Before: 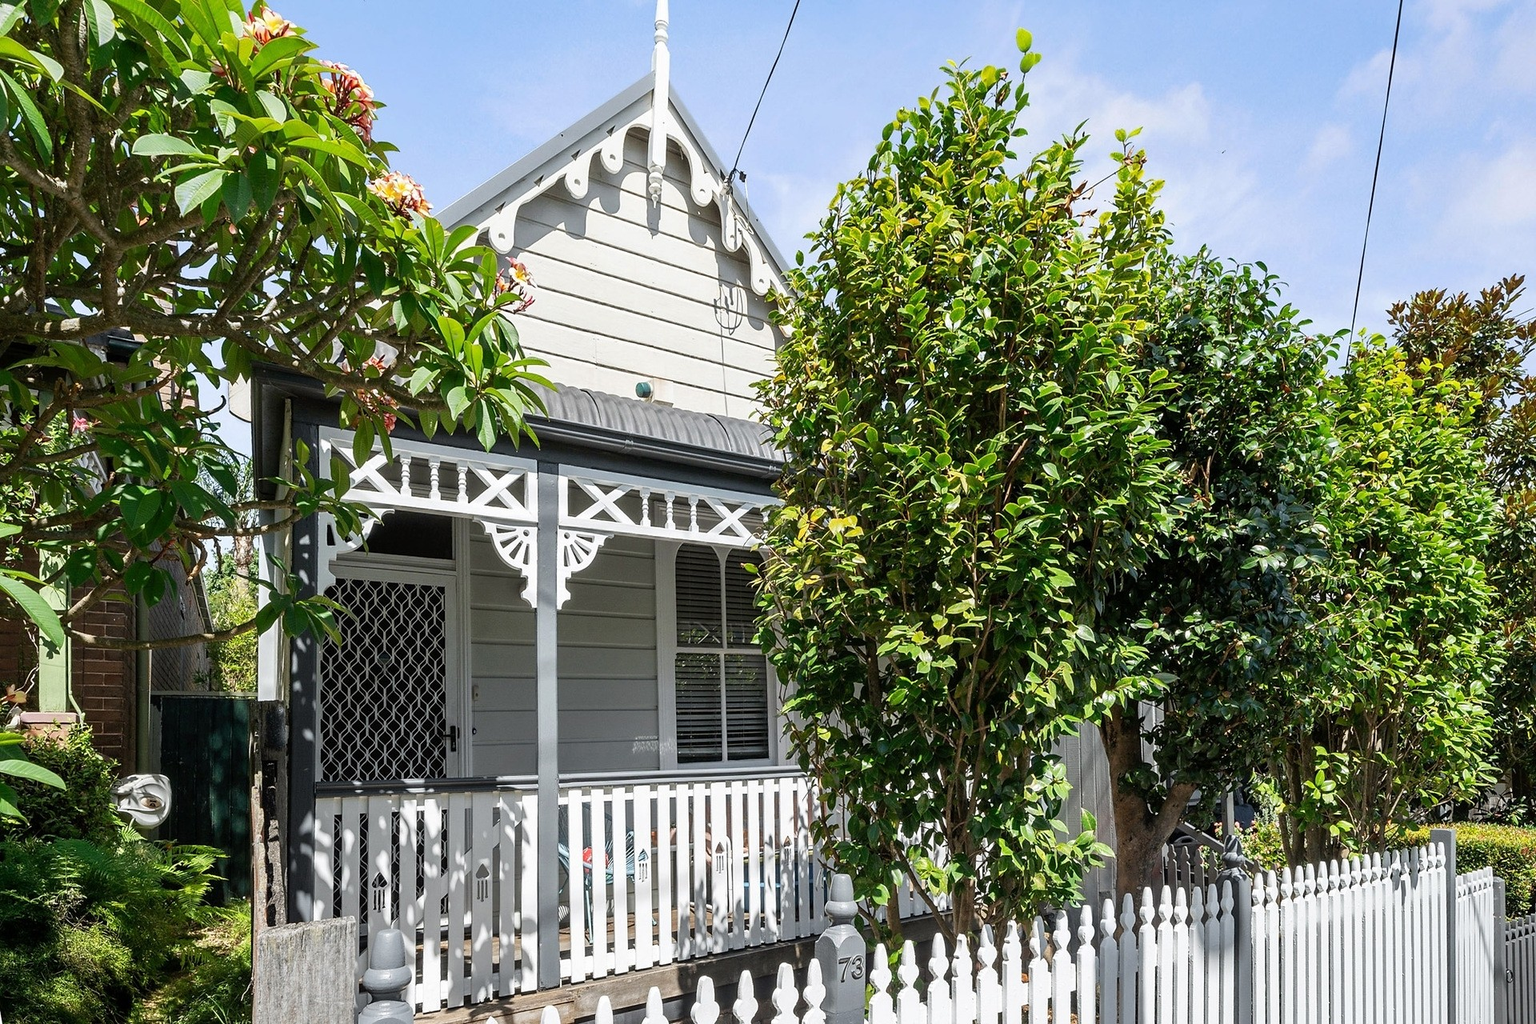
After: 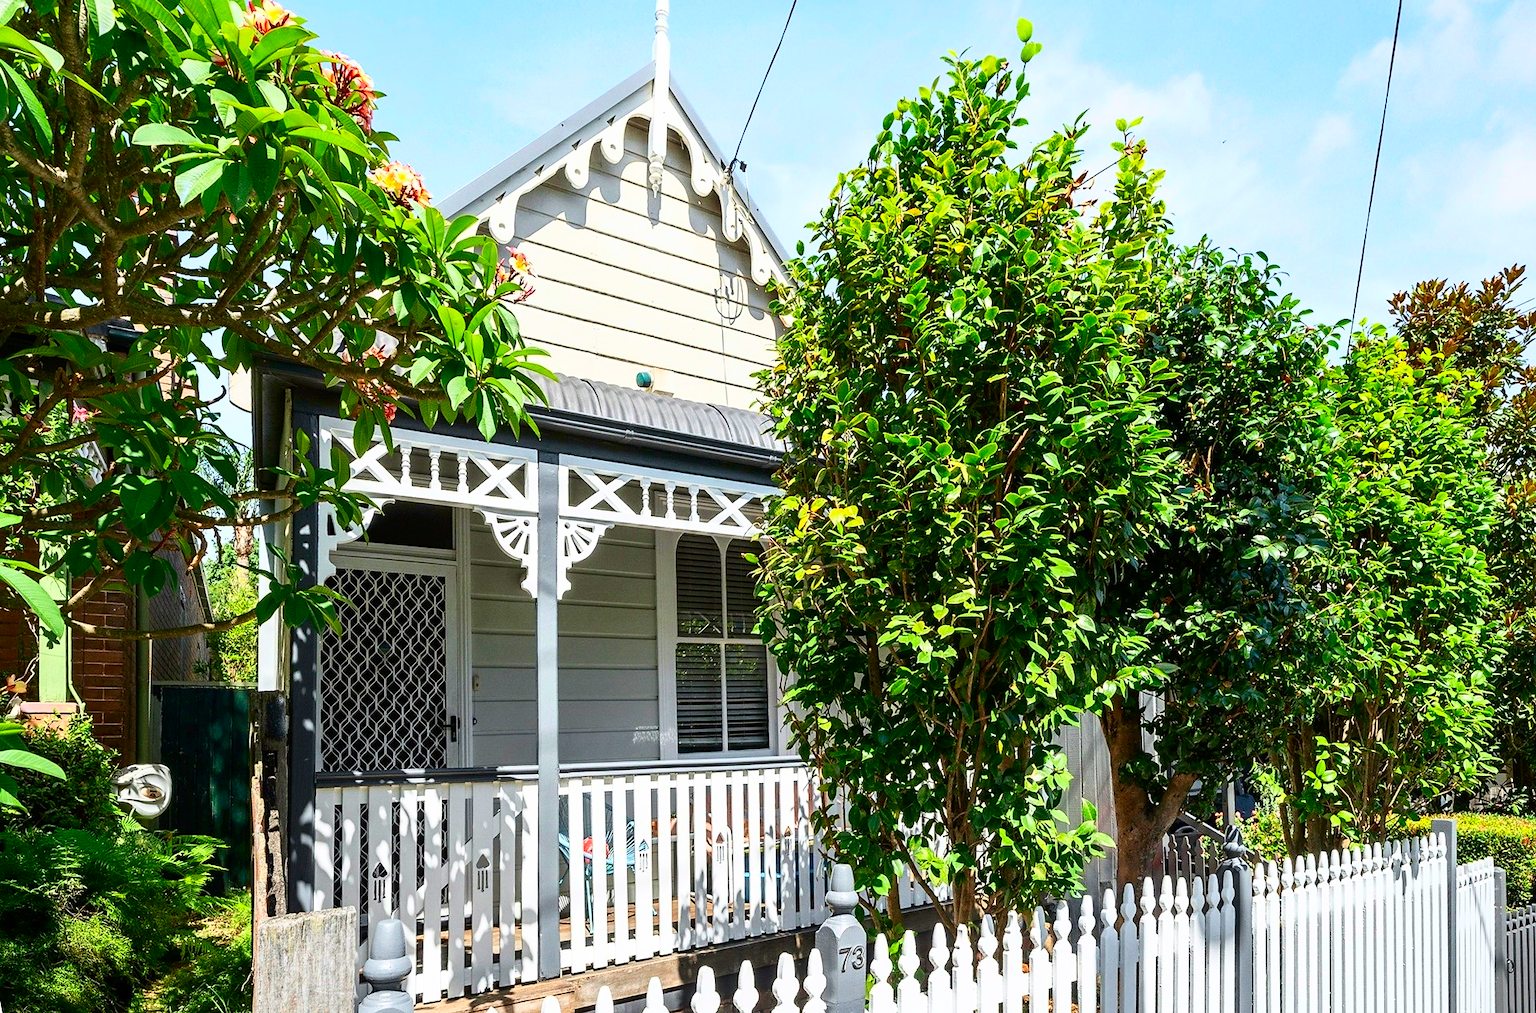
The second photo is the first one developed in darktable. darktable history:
contrast brightness saturation: contrast 0.18, saturation 0.3
tone curve: curves: ch0 [(0, 0) (0.389, 0.458) (0.745, 0.82) (0.849, 0.917) (0.919, 0.969) (1, 1)]; ch1 [(0, 0) (0.437, 0.404) (0.5, 0.5) (0.529, 0.55) (0.58, 0.6) (0.616, 0.649) (1, 1)]; ch2 [(0, 0) (0.442, 0.428) (0.5, 0.5) (0.525, 0.543) (0.585, 0.62) (1, 1)], color space Lab, independent channels, preserve colors none
crop: top 1.049%, right 0.001%
levels: mode automatic
